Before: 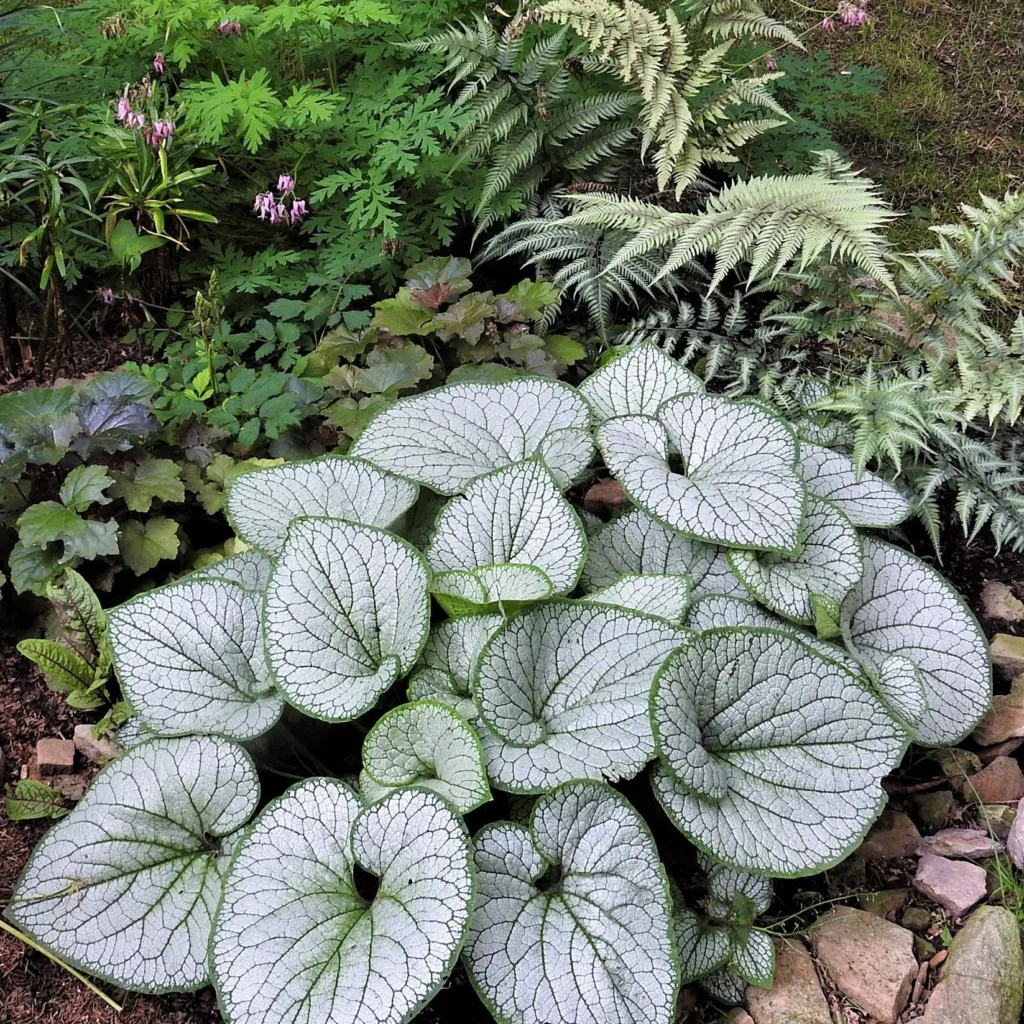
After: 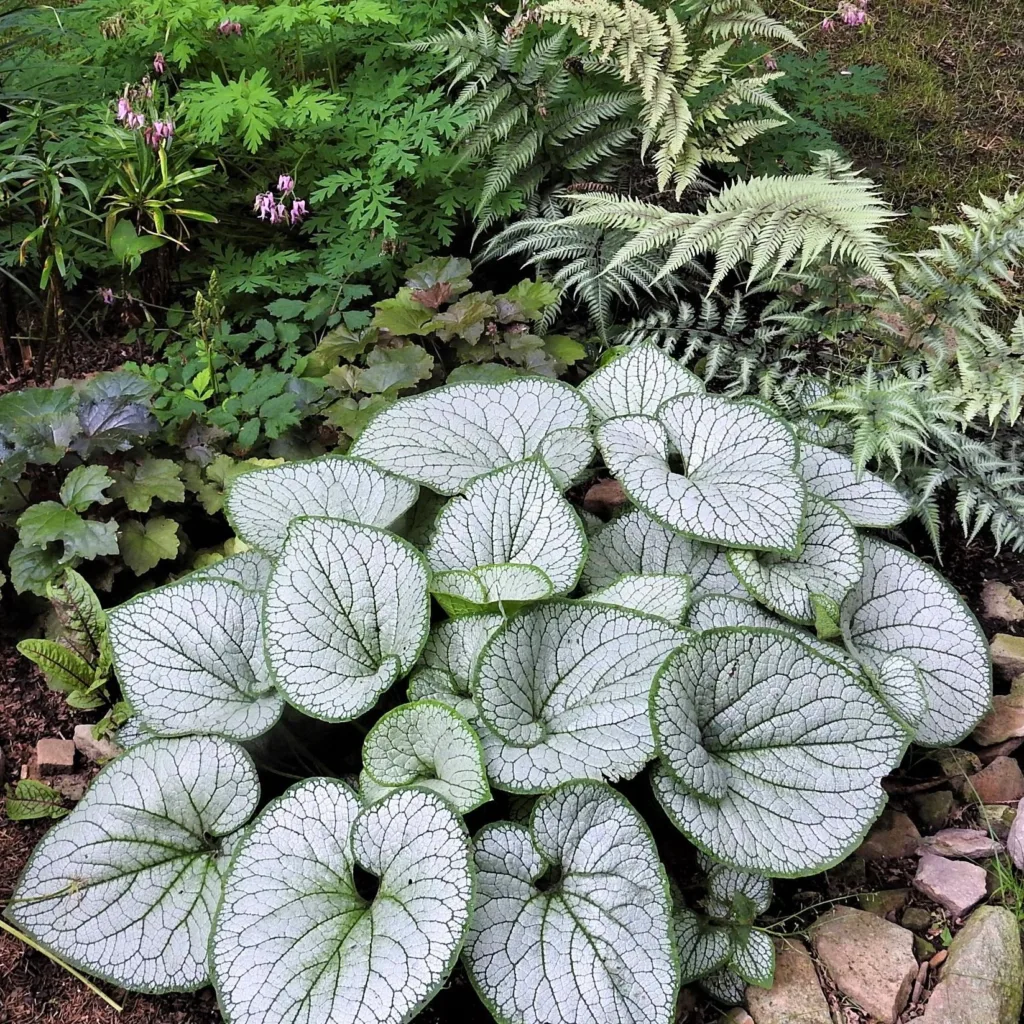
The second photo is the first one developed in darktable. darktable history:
contrast brightness saturation: contrast 0.098, brightness 0.016, saturation 0.017
